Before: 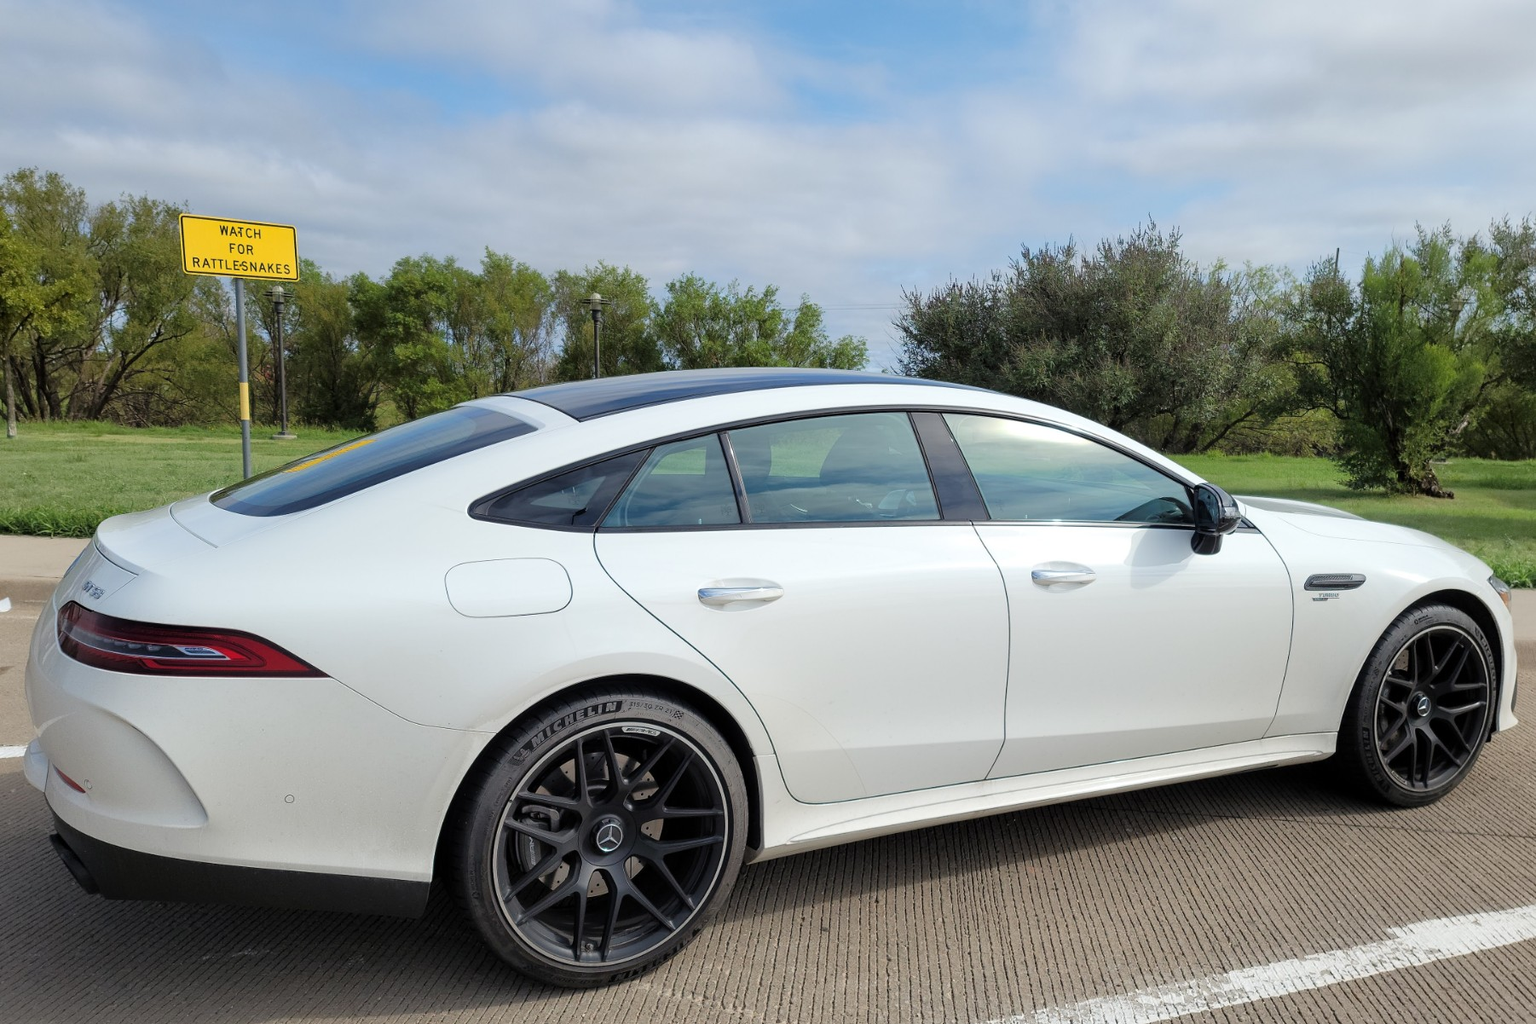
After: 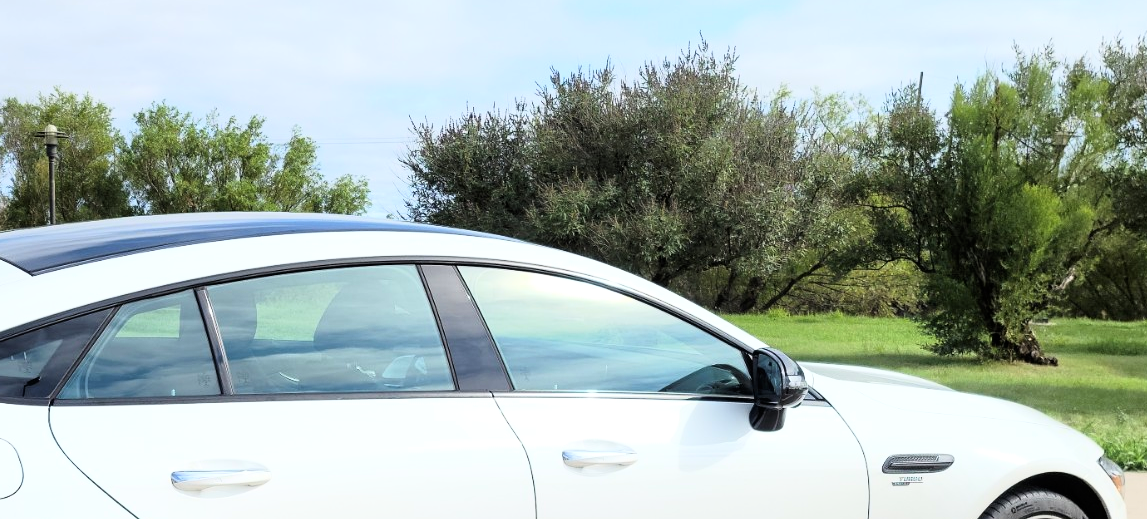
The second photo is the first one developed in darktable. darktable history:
crop: left 36.005%, top 18.293%, right 0.31%, bottom 38.444%
base curve: curves: ch0 [(0, 0) (0.005, 0.002) (0.193, 0.295) (0.399, 0.664) (0.75, 0.928) (1, 1)]
exposure: exposure 0.161 EV, compensate highlight preservation false
